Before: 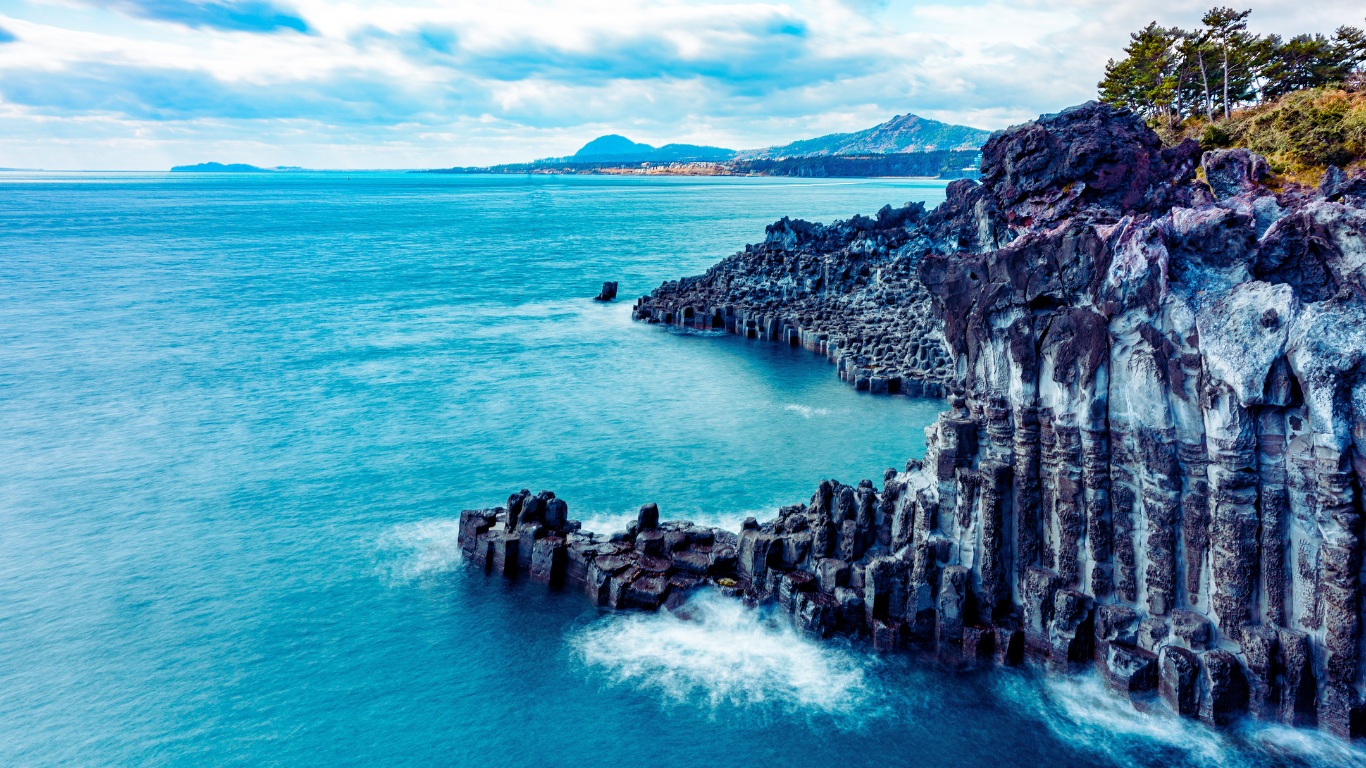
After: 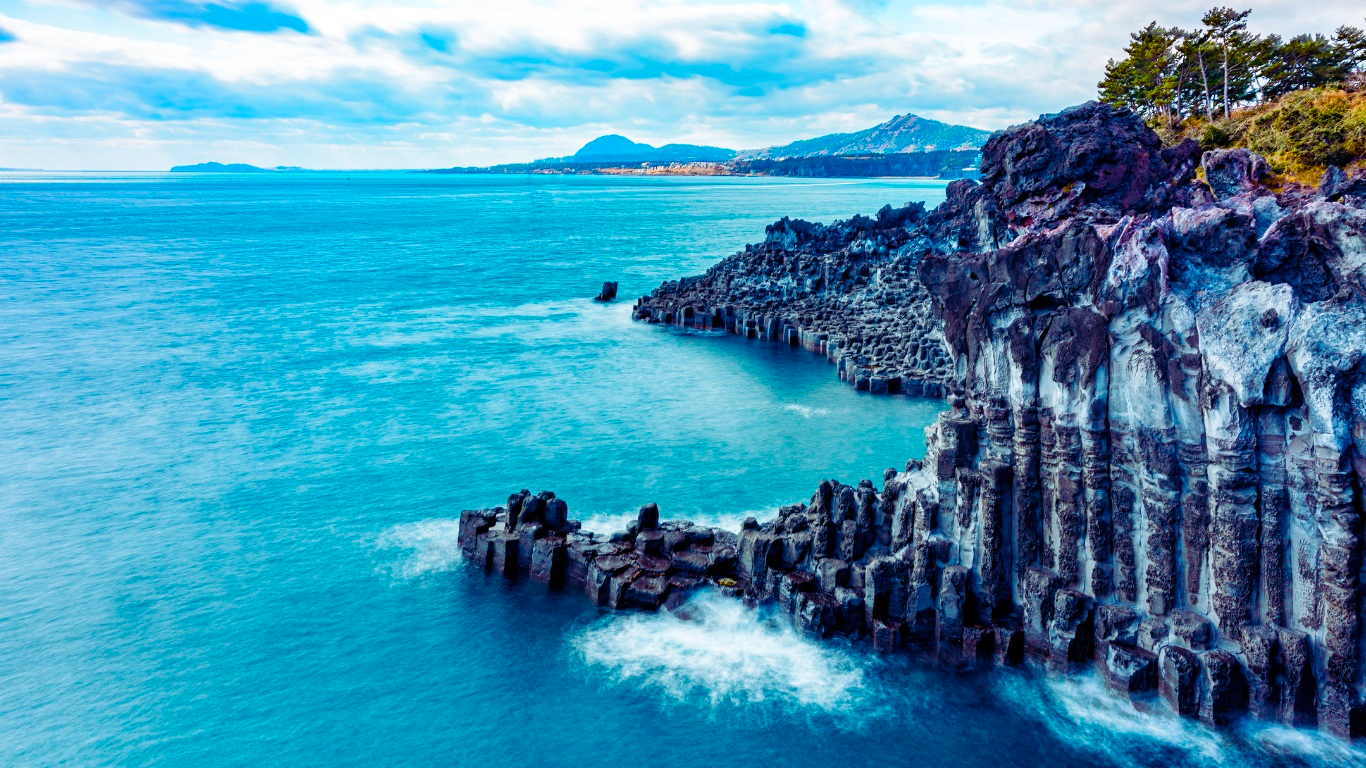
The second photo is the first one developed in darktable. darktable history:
color balance: output saturation 120%
color balance rgb: on, module defaults
